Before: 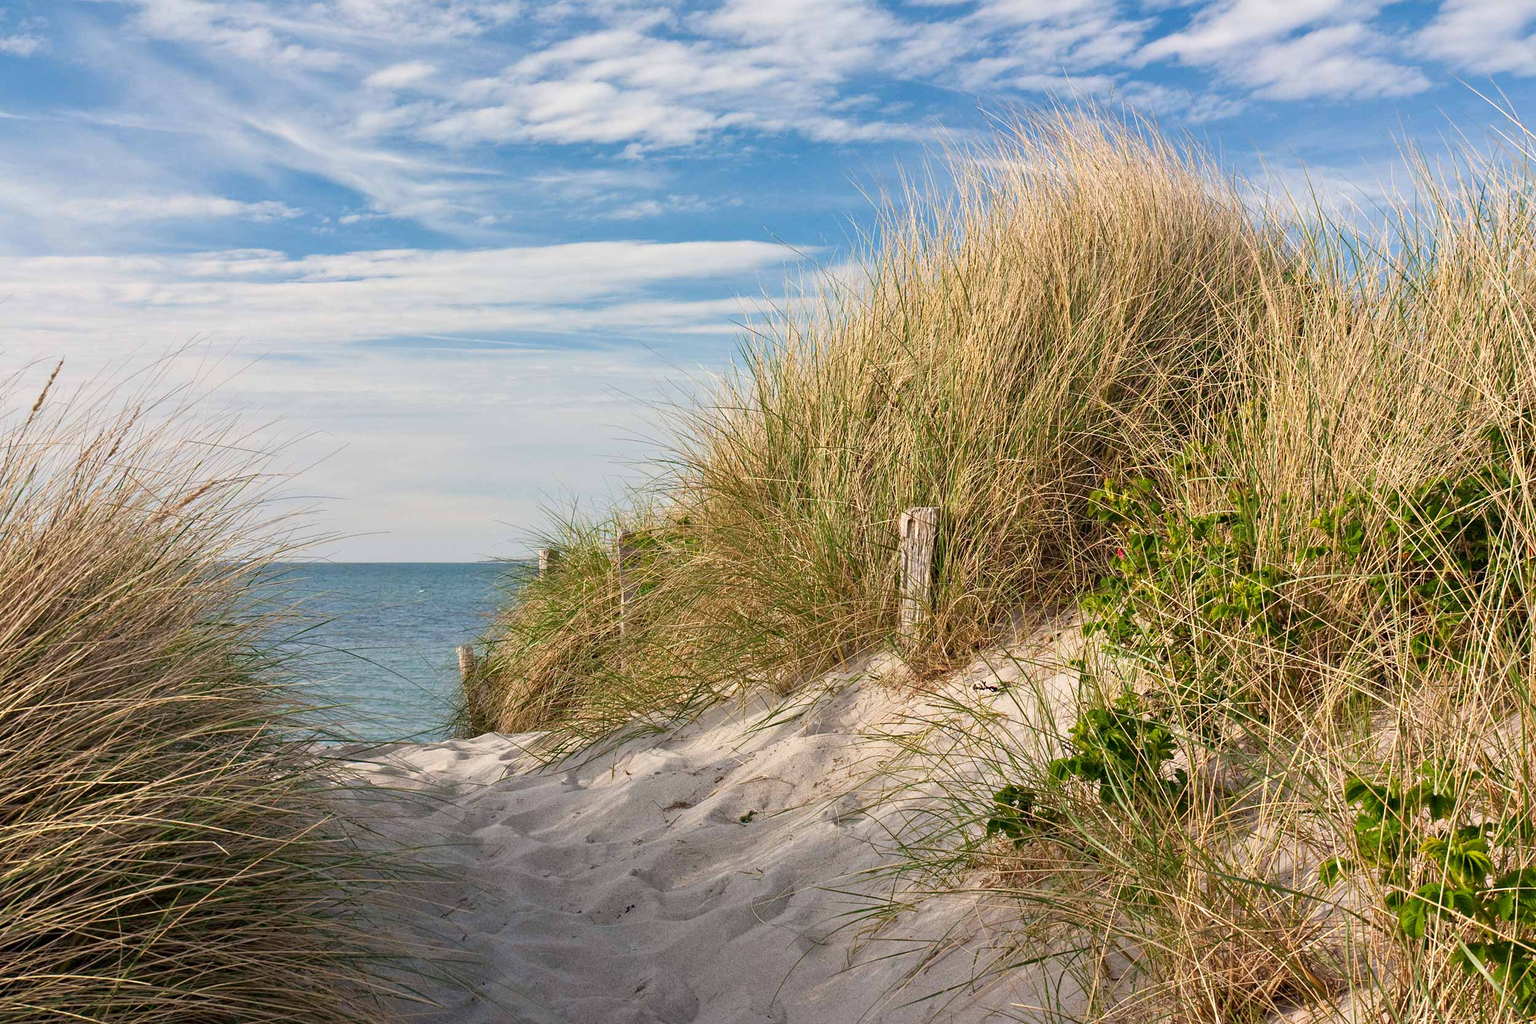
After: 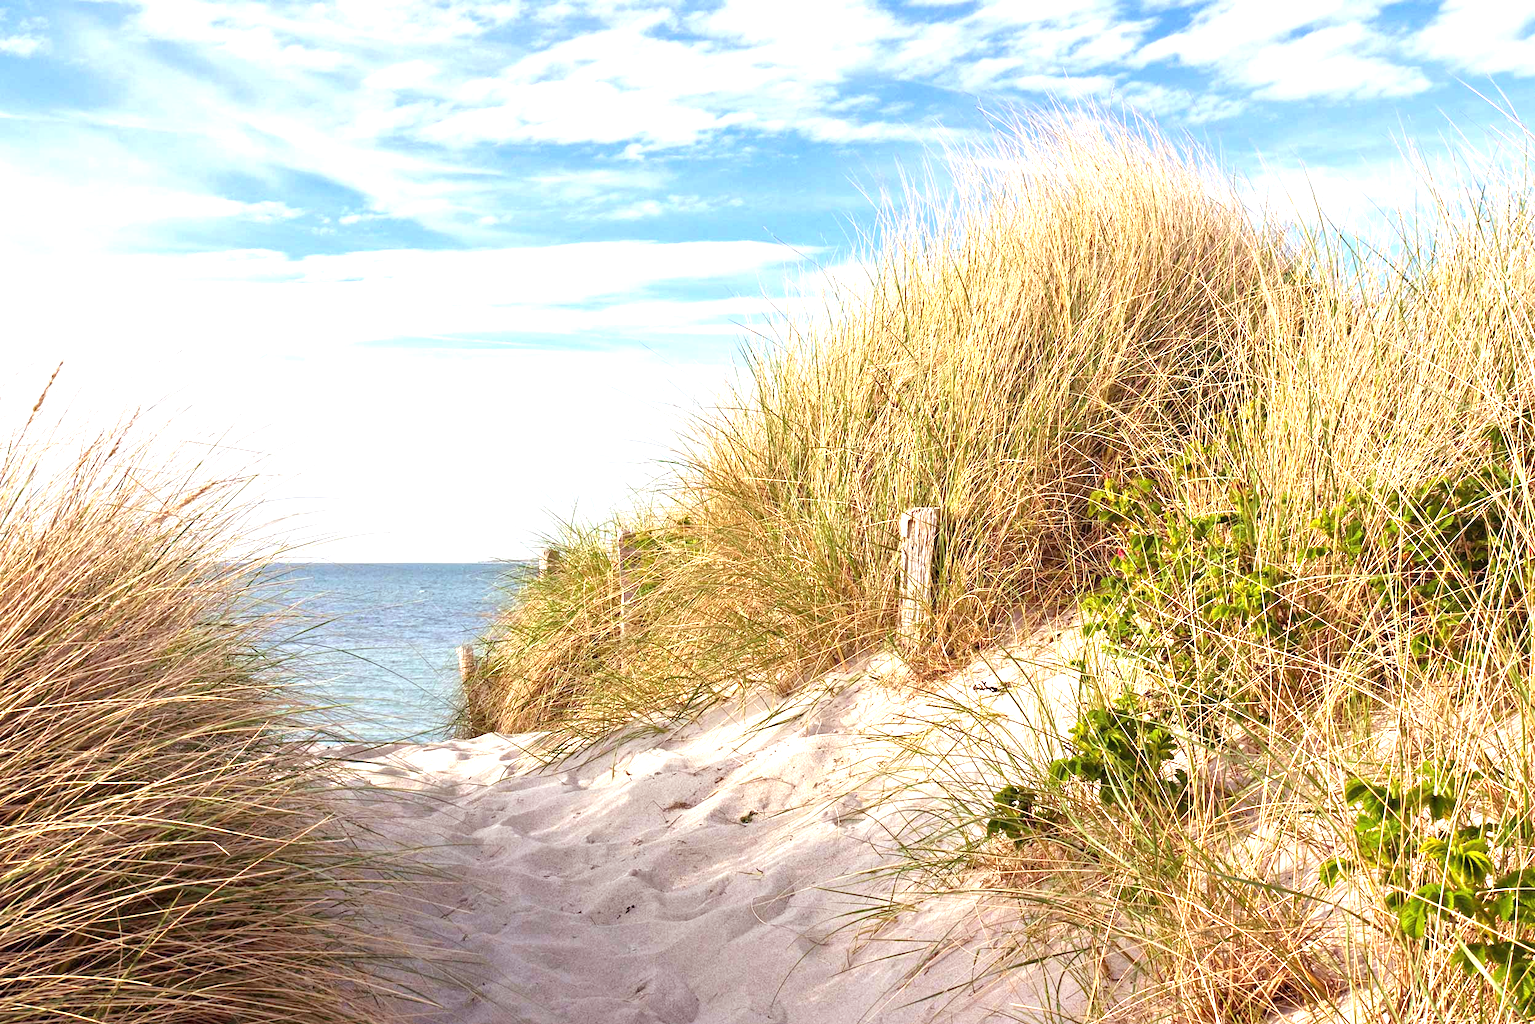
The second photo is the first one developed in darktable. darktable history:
white balance: red 1, blue 1
exposure: black level correction 0, exposure 1.2 EV, compensate highlight preservation false
rgb levels: mode RGB, independent channels, levels [[0, 0.474, 1], [0, 0.5, 1], [0, 0.5, 1]]
